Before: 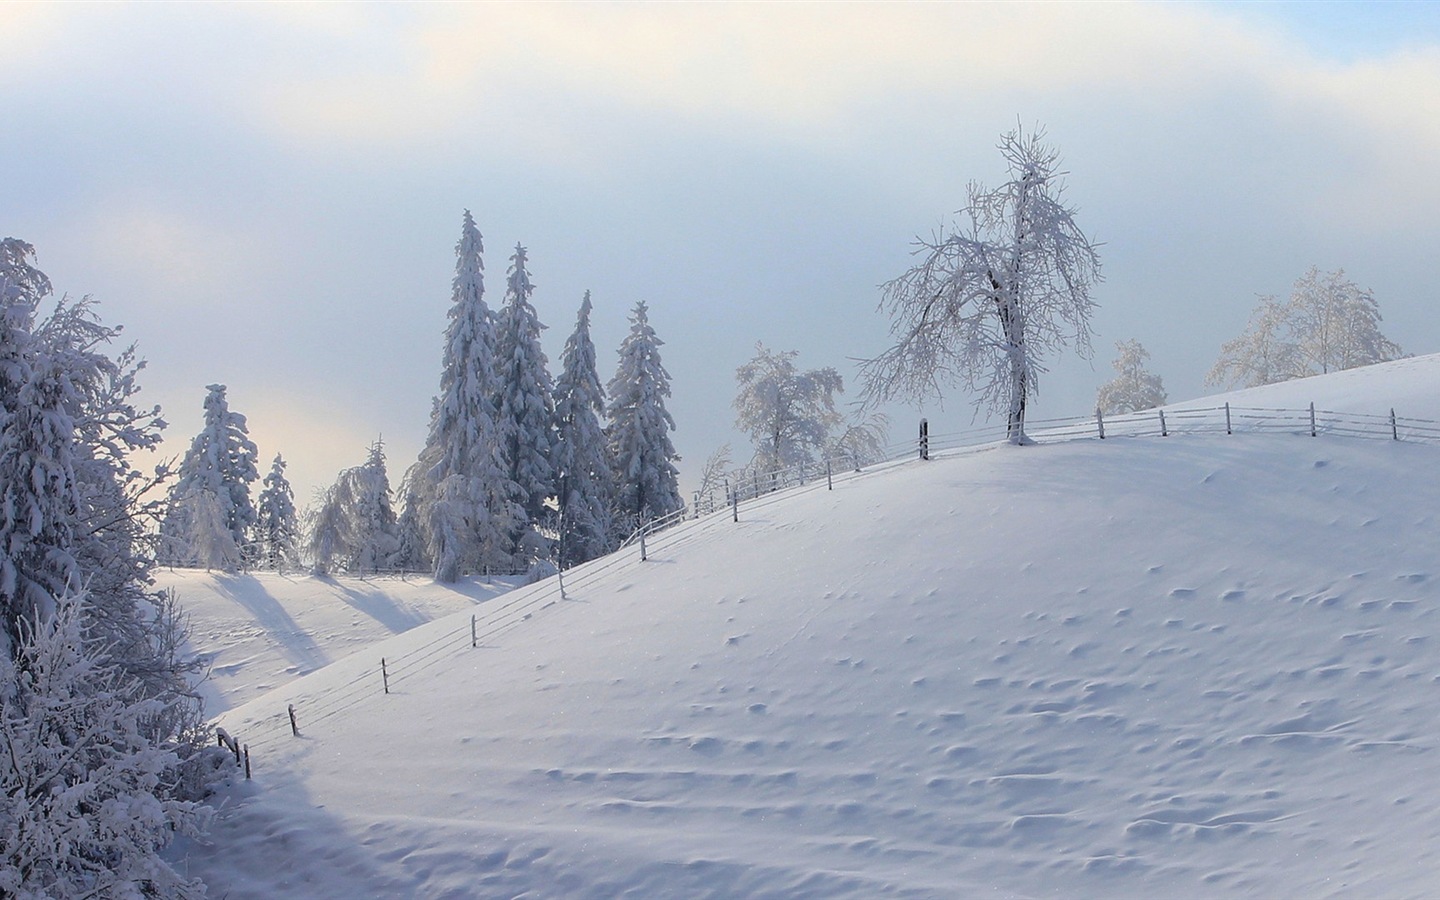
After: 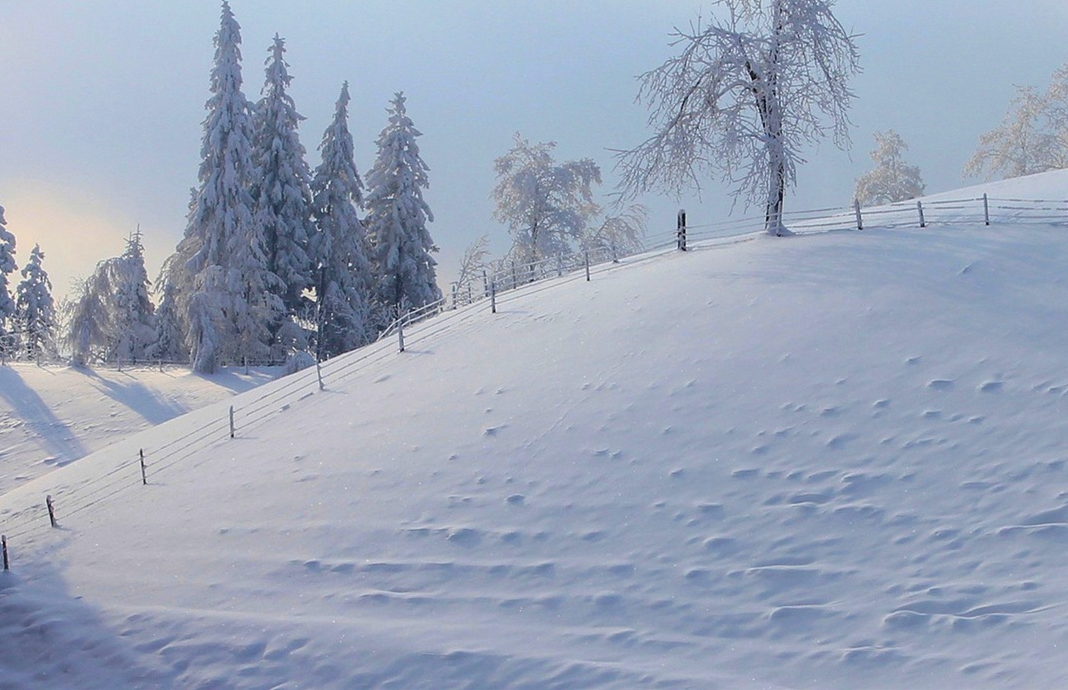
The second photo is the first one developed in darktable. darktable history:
crop: left 16.849%, top 23.293%, right 8.926%
velvia: on, module defaults
